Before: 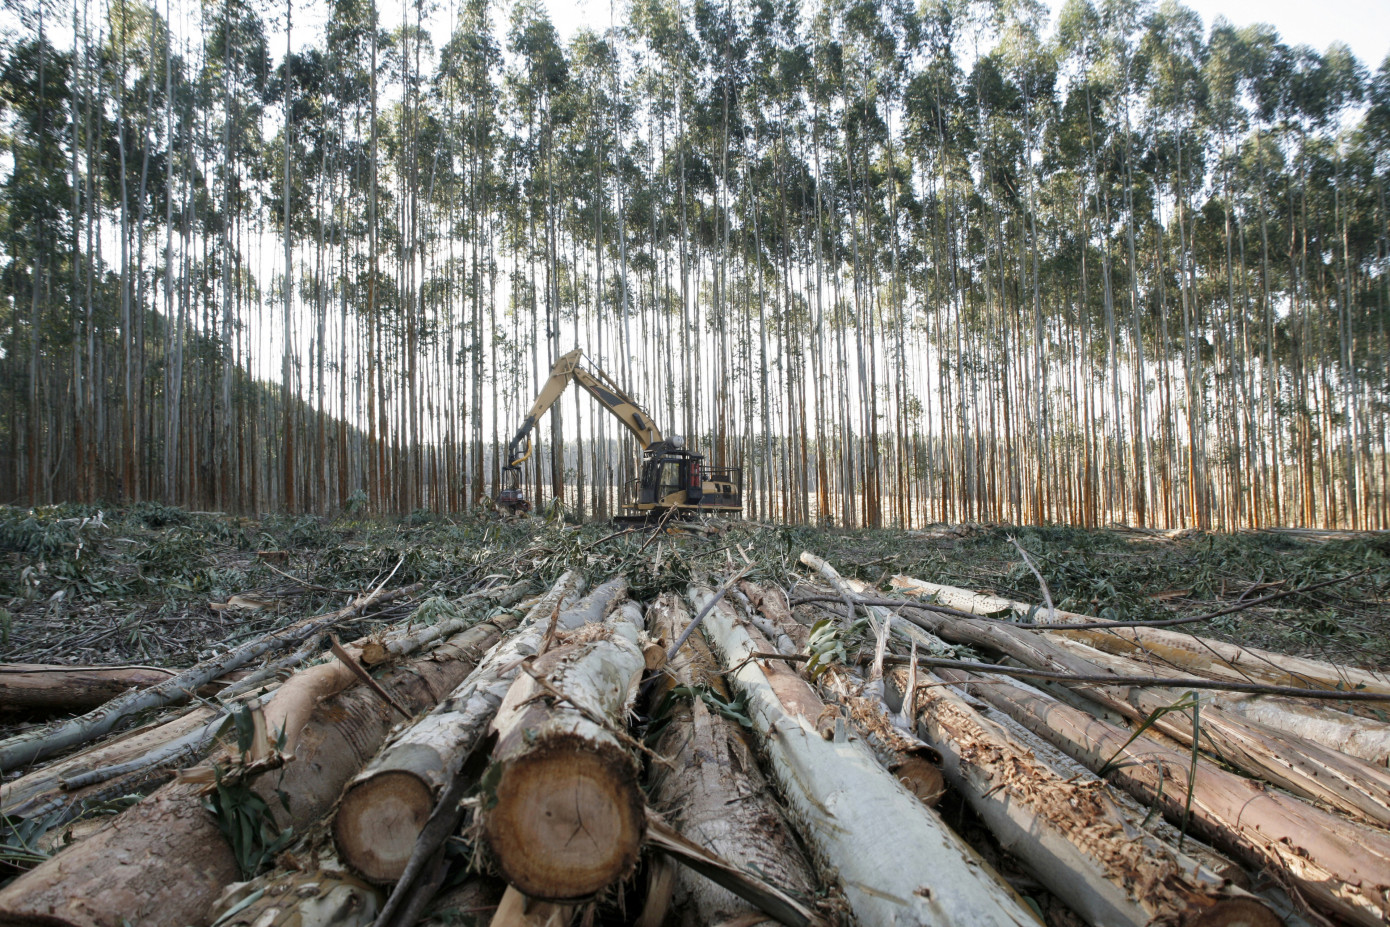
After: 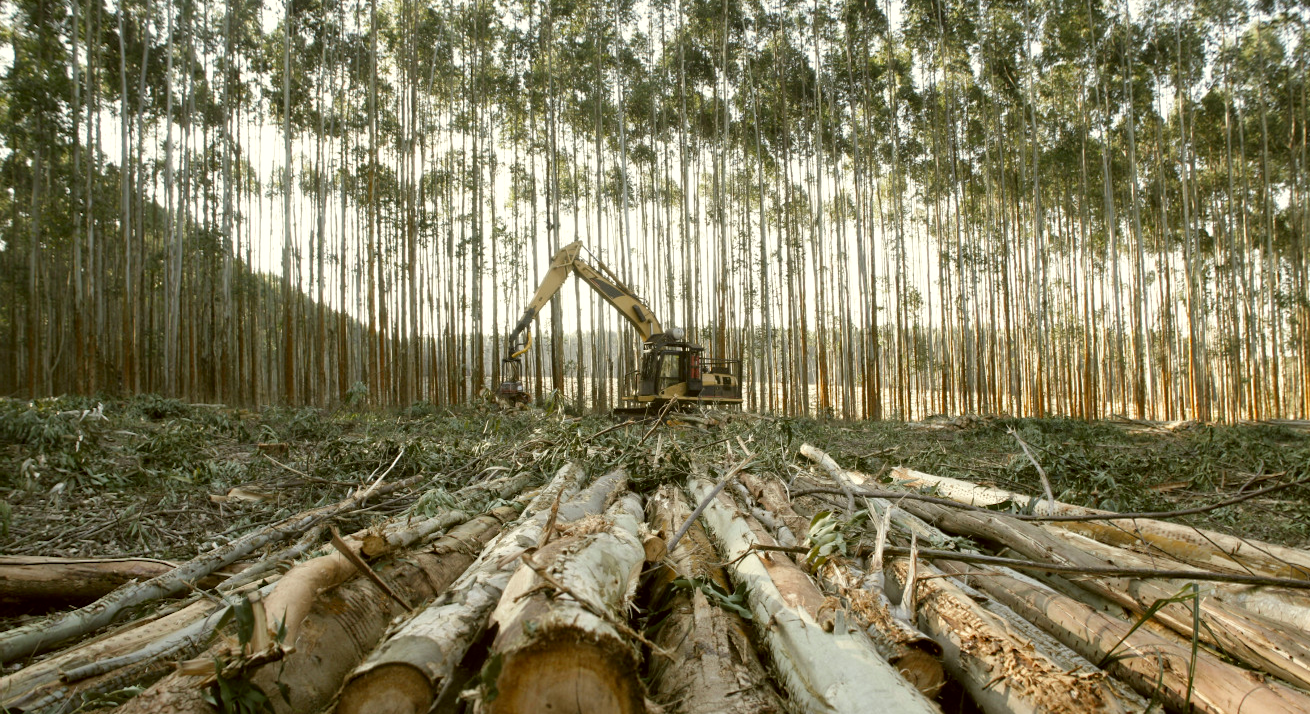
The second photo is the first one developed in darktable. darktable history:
color correction: highlights a* -1.43, highlights b* 10.12, shadows a* 0.395, shadows b* 19.35
crop and rotate: angle 0.03°, top 11.643%, right 5.651%, bottom 11.189%
exposure: black level correction 0.002, exposure 0.15 EV, compensate highlight preservation false
